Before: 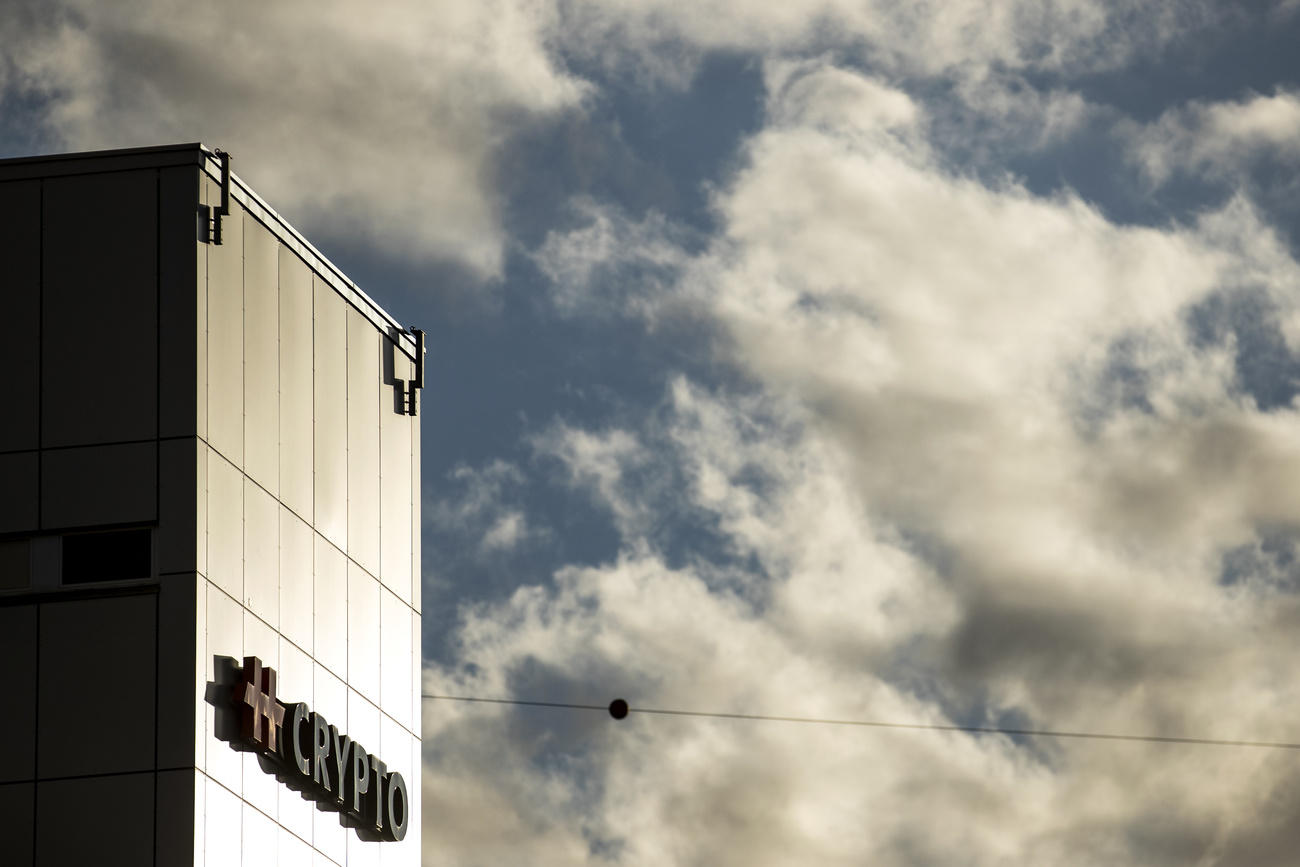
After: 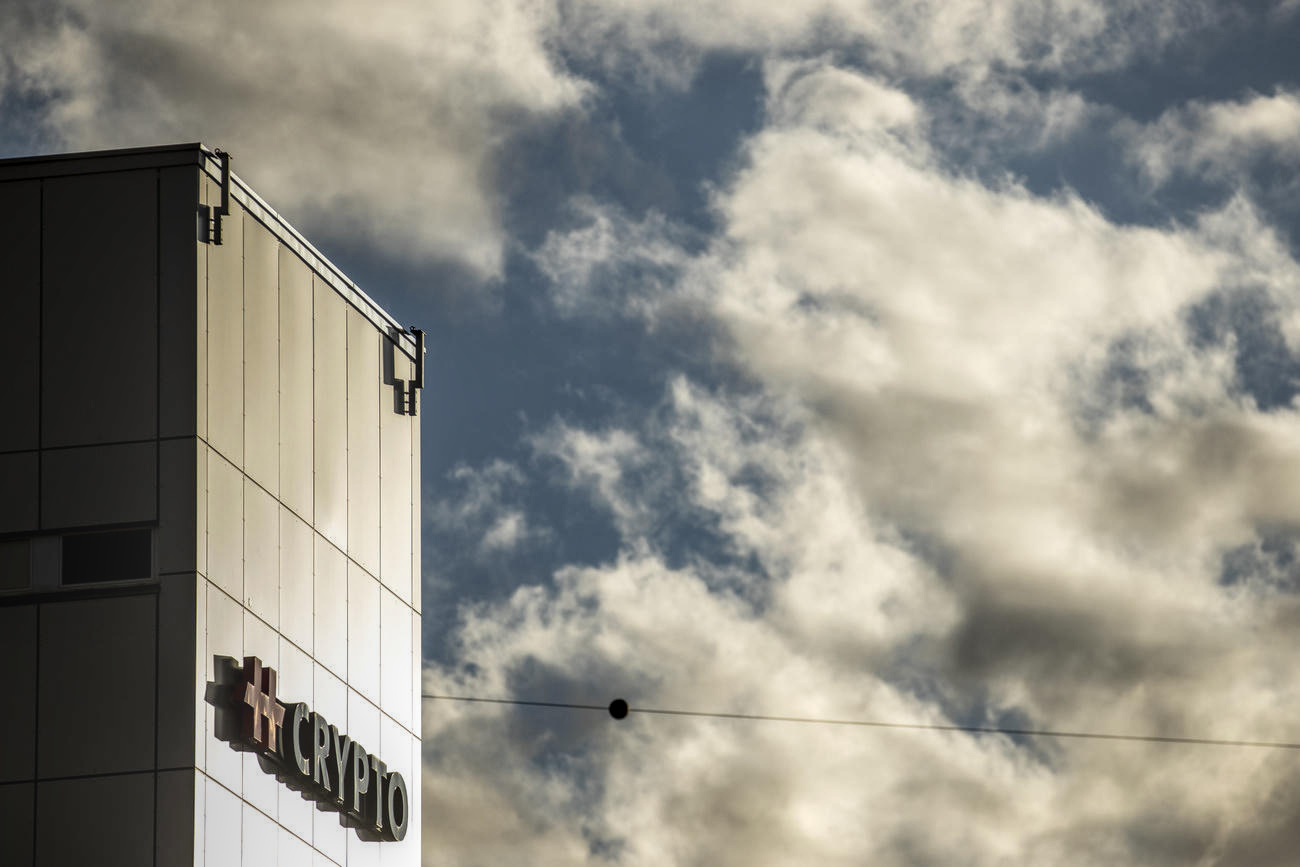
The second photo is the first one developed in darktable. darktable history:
local contrast: highlights 2%, shadows 6%, detail 134%
